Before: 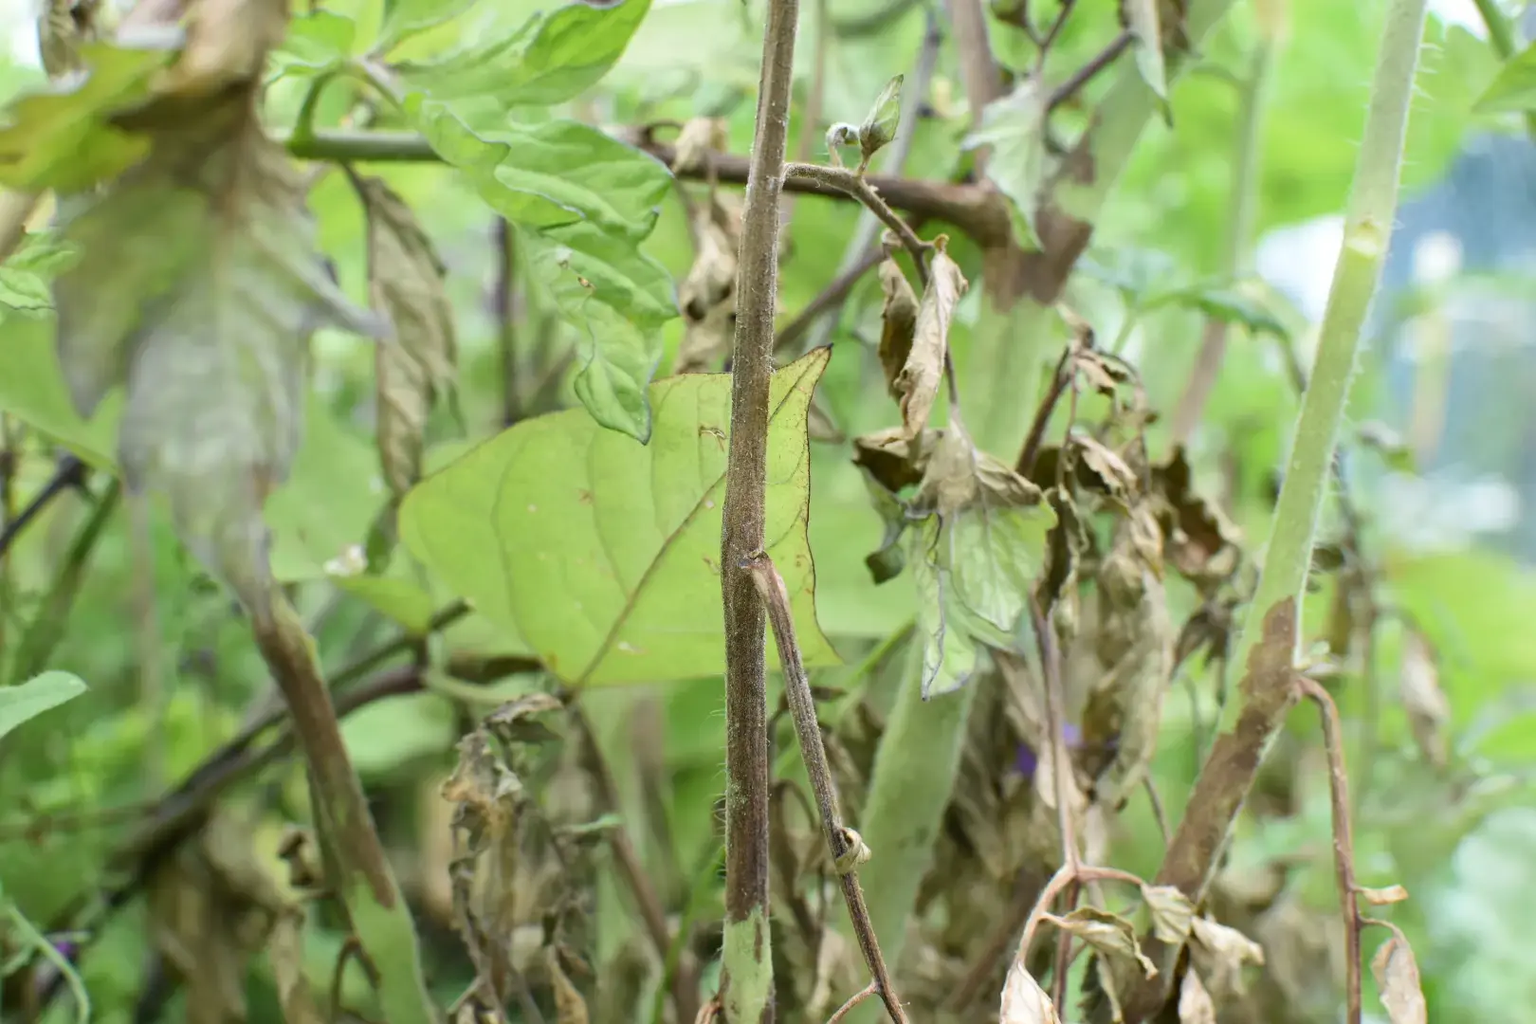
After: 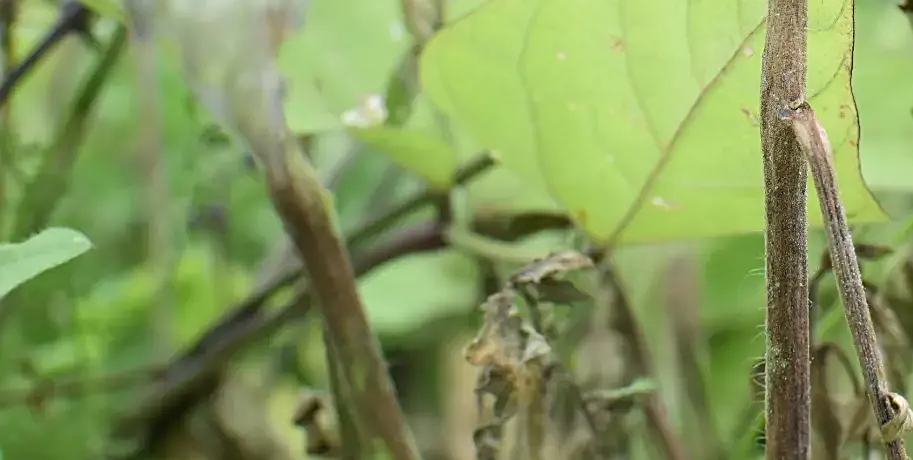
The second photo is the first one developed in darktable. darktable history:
crop: top 44.483%, right 43.593%, bottom 12.892%
sharpen: on, module defaults
shadows and highlights: highlights 70.7, soften with gaussian
